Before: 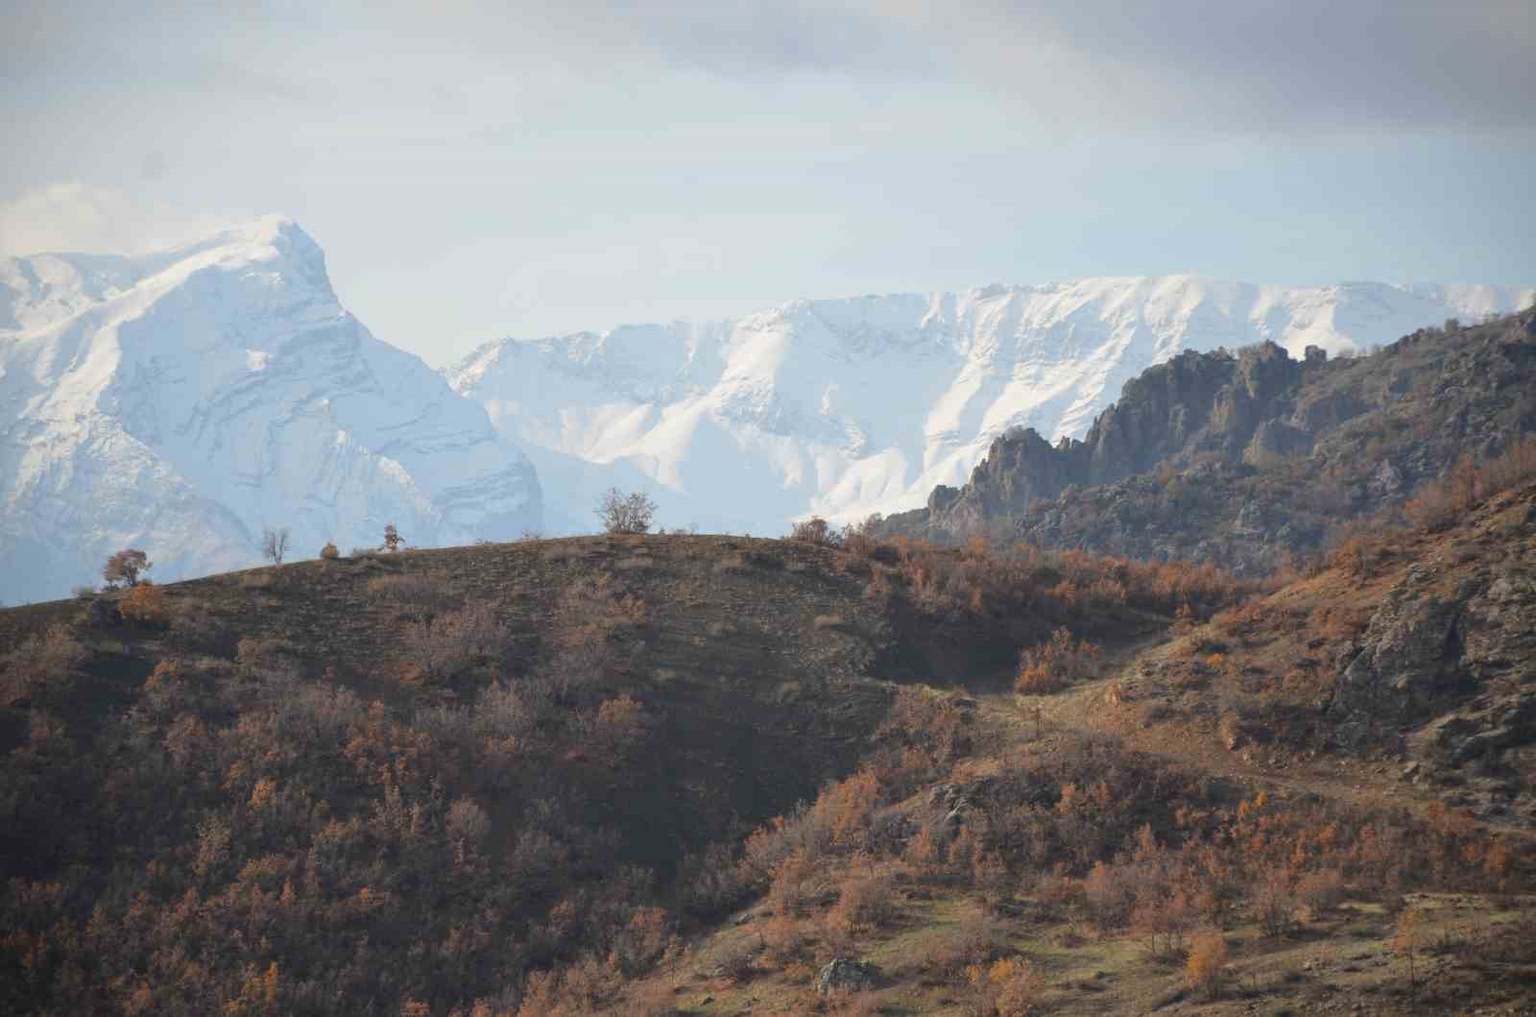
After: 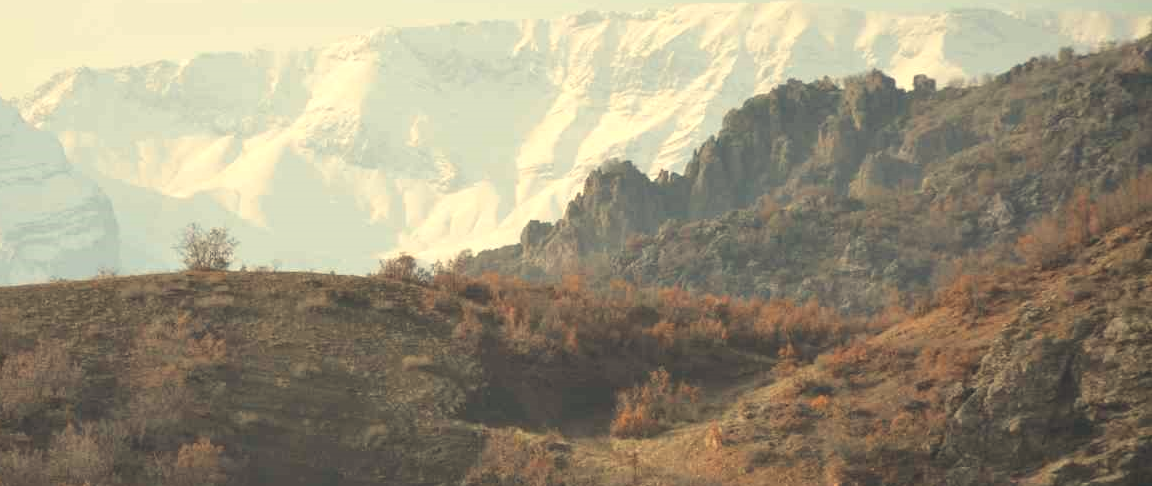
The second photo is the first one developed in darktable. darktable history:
crop and rotate: left 27.938%, top 27.046%, bottom 27.046%
color balance: lift [1.007, 1, 1, 1], gamma [1.097, 1, 1, 1]
white balance: red 1.08, blue 0.791
exposure: exposure 0.2 EV, compensate highlight preservation false
contrast brightness saturation: contrast 0.01, saturation -0.05
